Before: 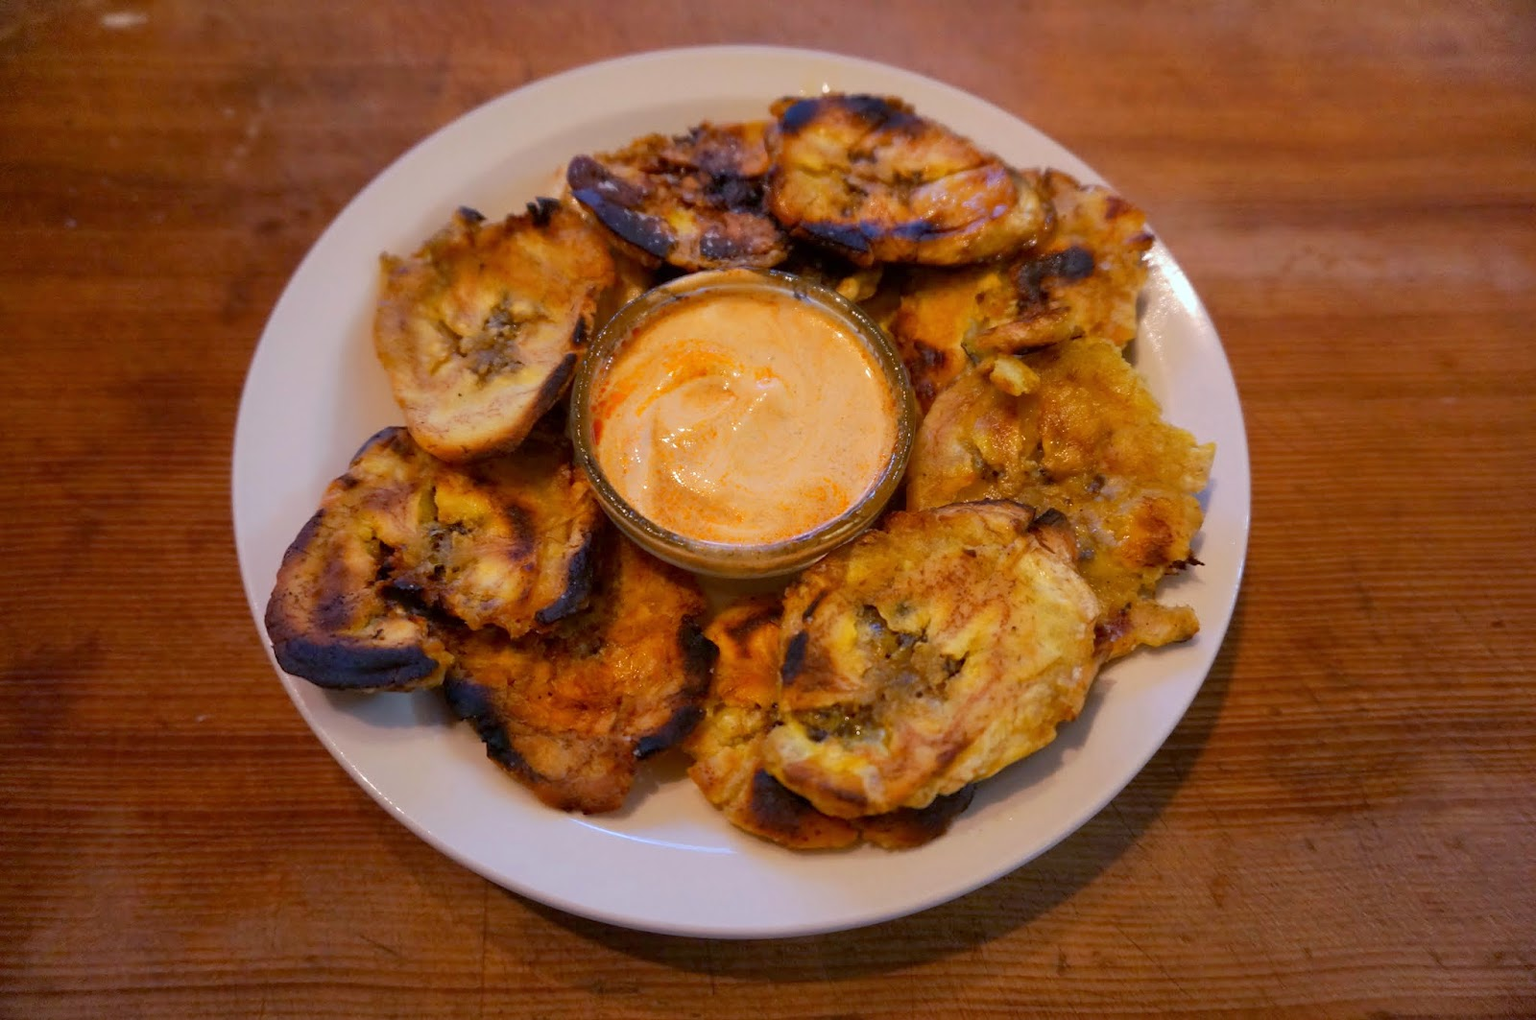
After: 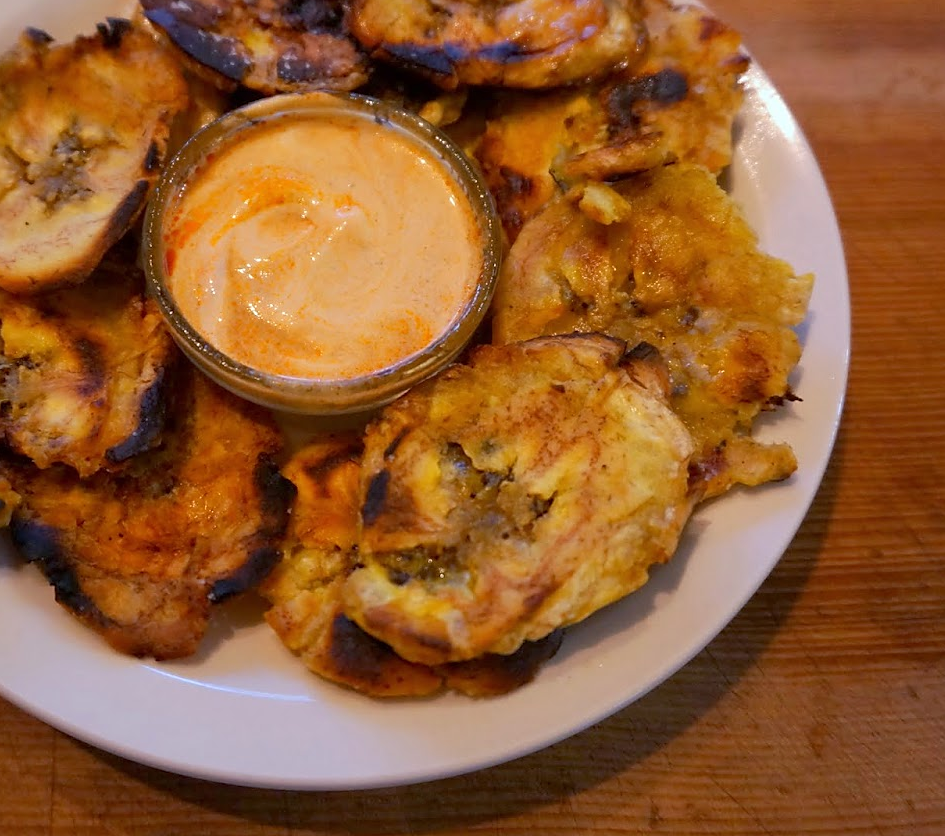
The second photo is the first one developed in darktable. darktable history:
sharpen: radius 1.458, amount 0.398, threshold 1.271
crop and rotate: left 28.256%, top 17.734%, right 12.656%, bottom 3.573%
